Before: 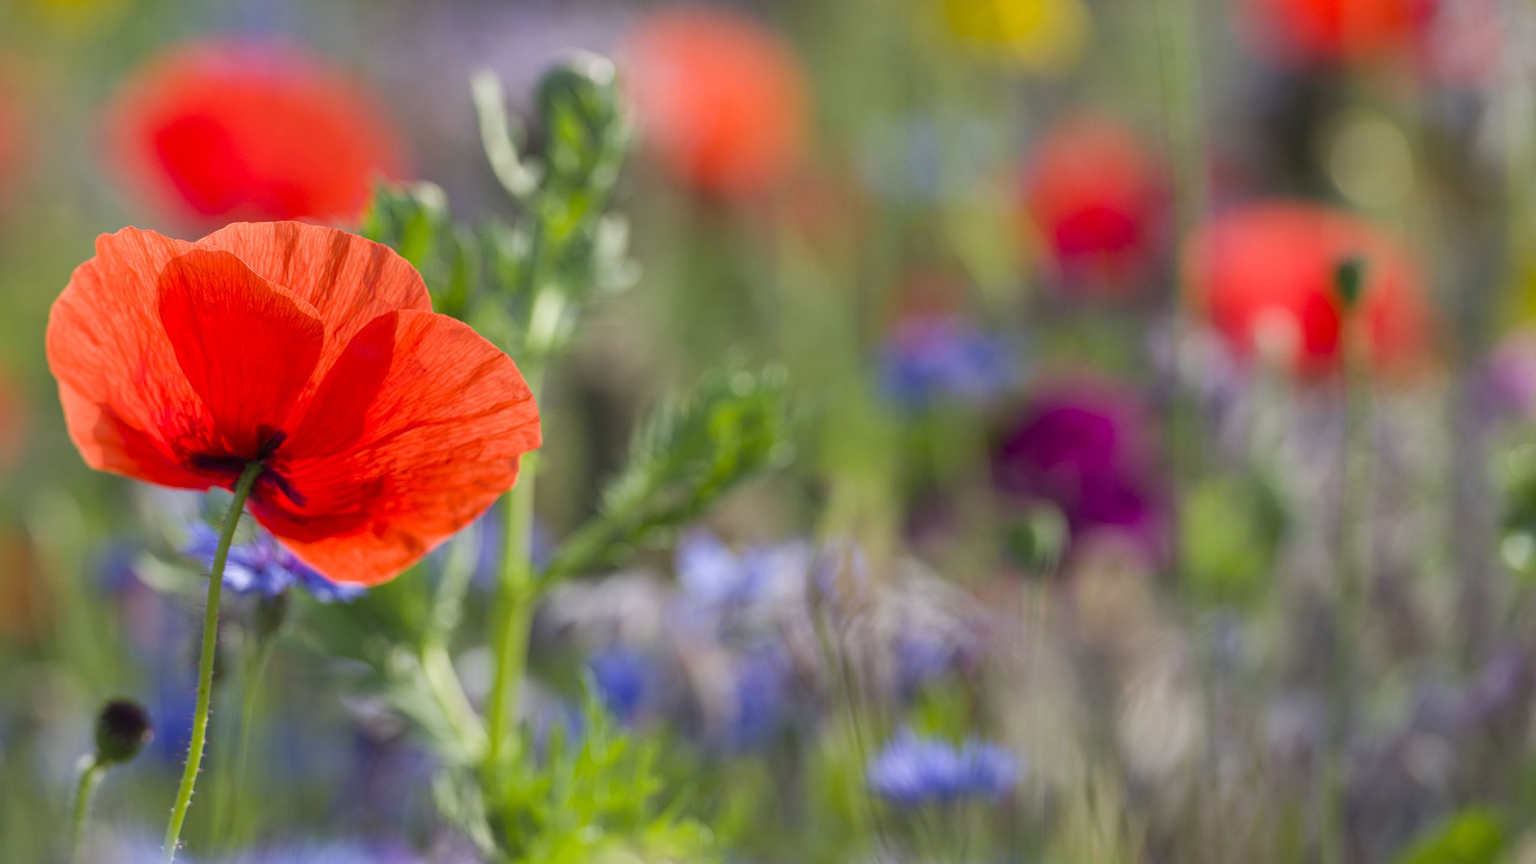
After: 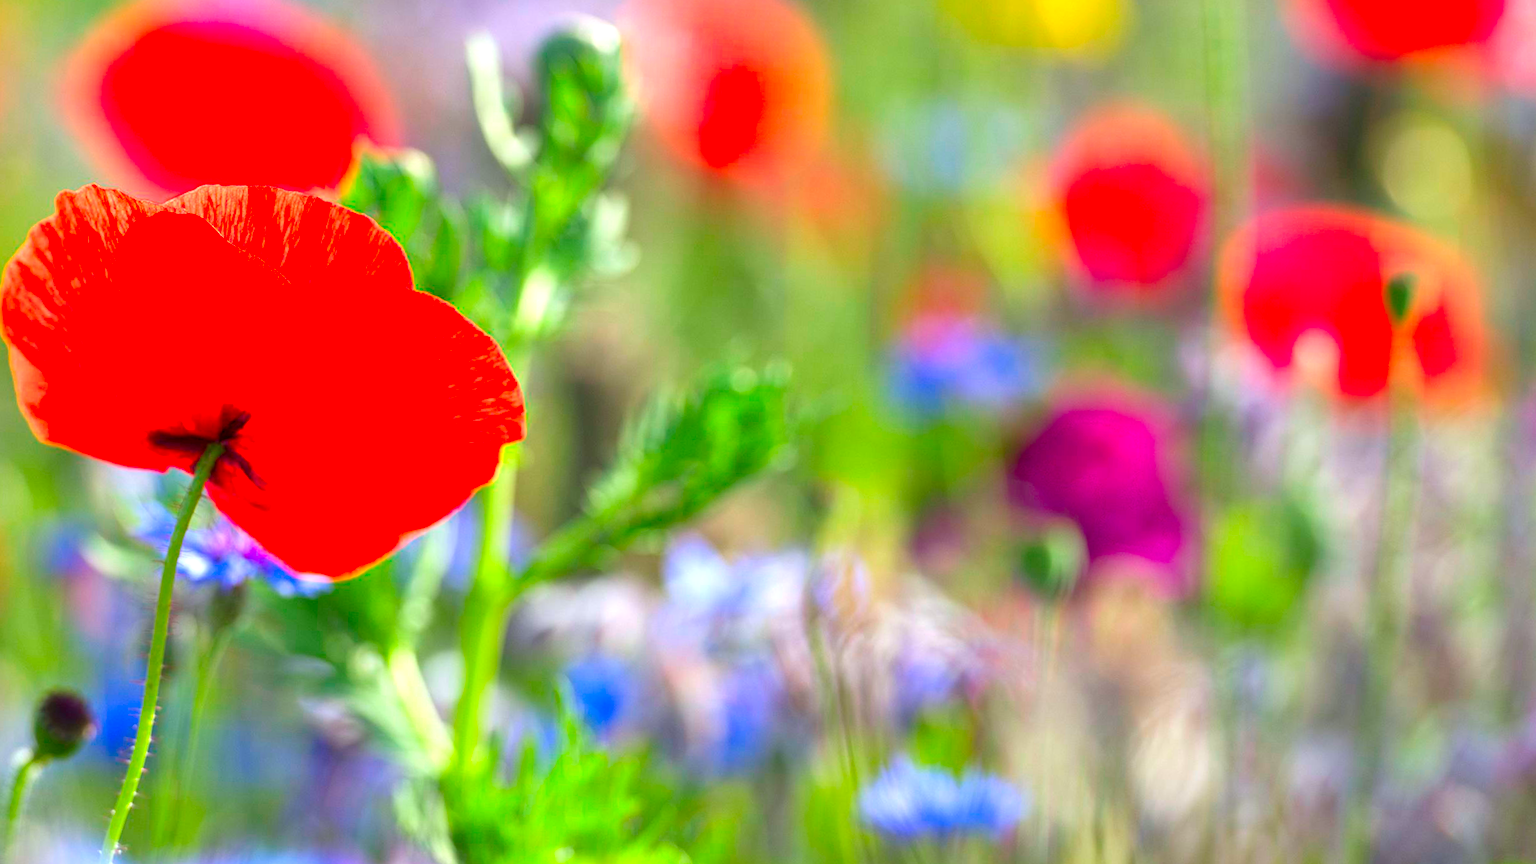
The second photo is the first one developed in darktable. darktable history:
contrast brightness saturation: saturation 0.5
white balance: red 0.978, blue 0.999
exposure: black level correction 0, exposure 1 EV, compensate exposure bias true, compensate highlight preservation false
crop and rotate: angle -2.38°
